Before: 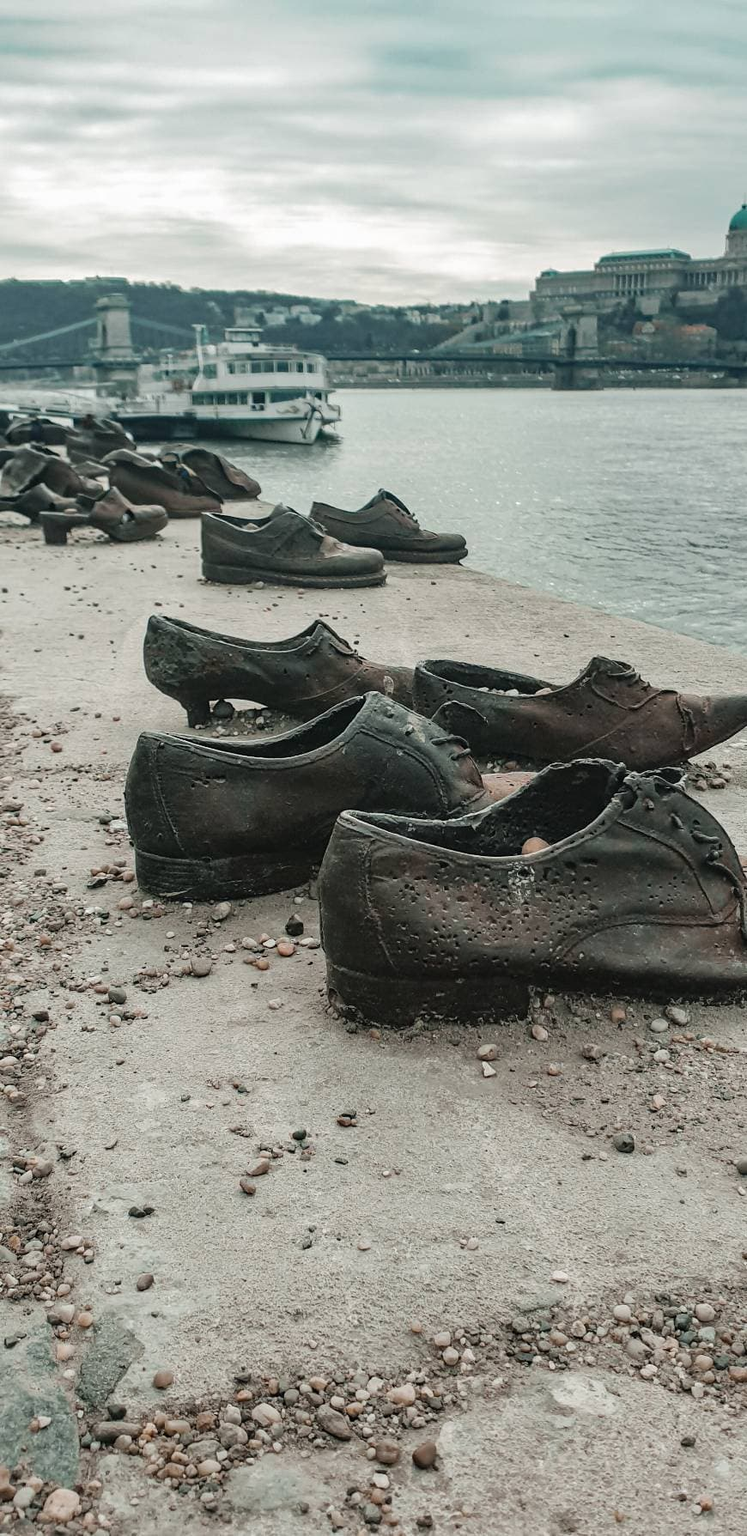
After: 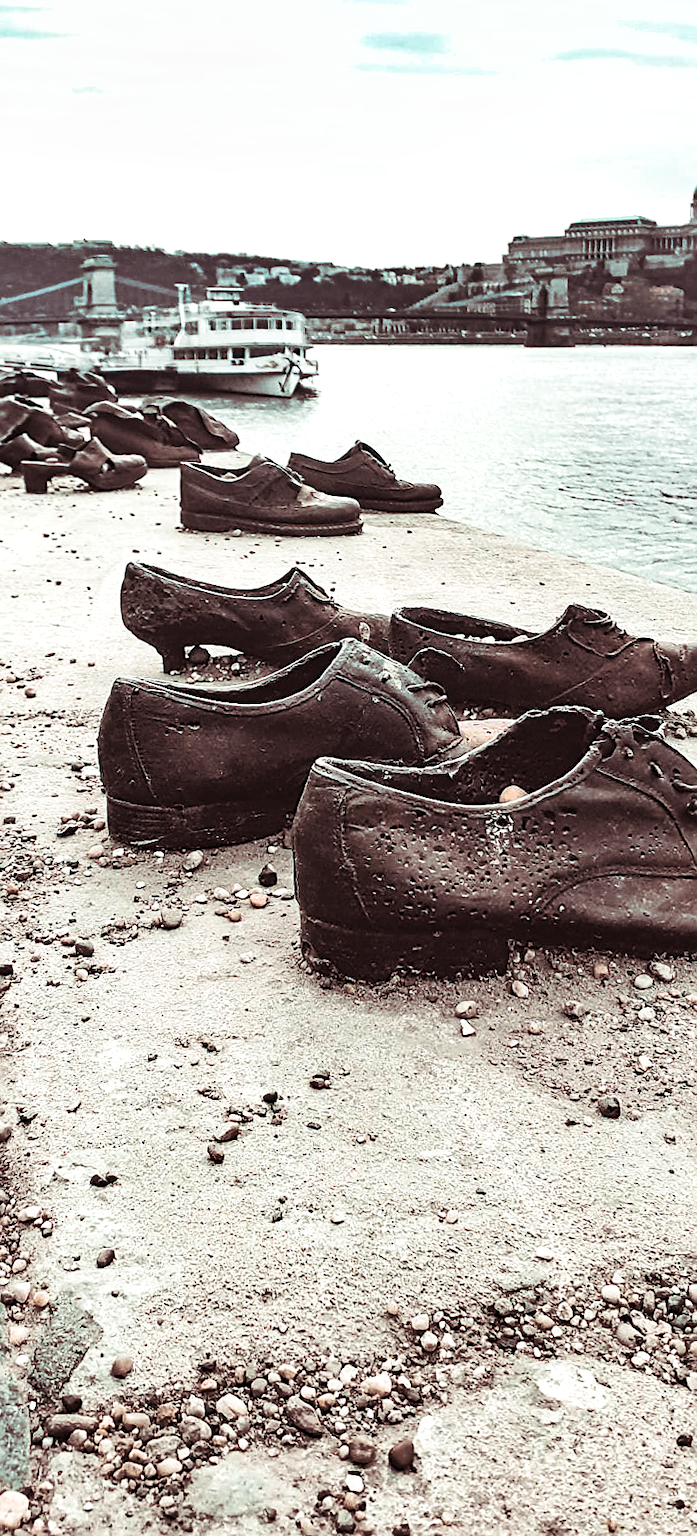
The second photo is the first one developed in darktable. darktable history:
white balance: red 1, blue 1
contrast brightness saturation: contrast 0.14, brightness 0.21
rotate and perspective: rotation 0.215°, lens shift (vertical) -0.139, crop left 0.069, crop right 0.939, crop top 0.002, crop bottom 0.996
tone equalizer: -8 EV -1.08 EV, -7 EV -1.01 EV, -6 EV -0.867 EV, -5 EV -0.578 EV, -3 EV 0.578 EV, -2 EV 0.867 EV, -1 EV 1.01 EV, +0 EV 1.08 EV, edges refinement/feathering 500, mask exposure compensation -1.57 EV, preserve details no
crop: left 0.434%, top 0.485%, right 0.244%, bottom 0.386%
sharpen: on, module defaults
shadows and highlights: soften with gaussian
split-toning: shadows › saturation 0.41, highlights › saturation 0, compress 33.55%
